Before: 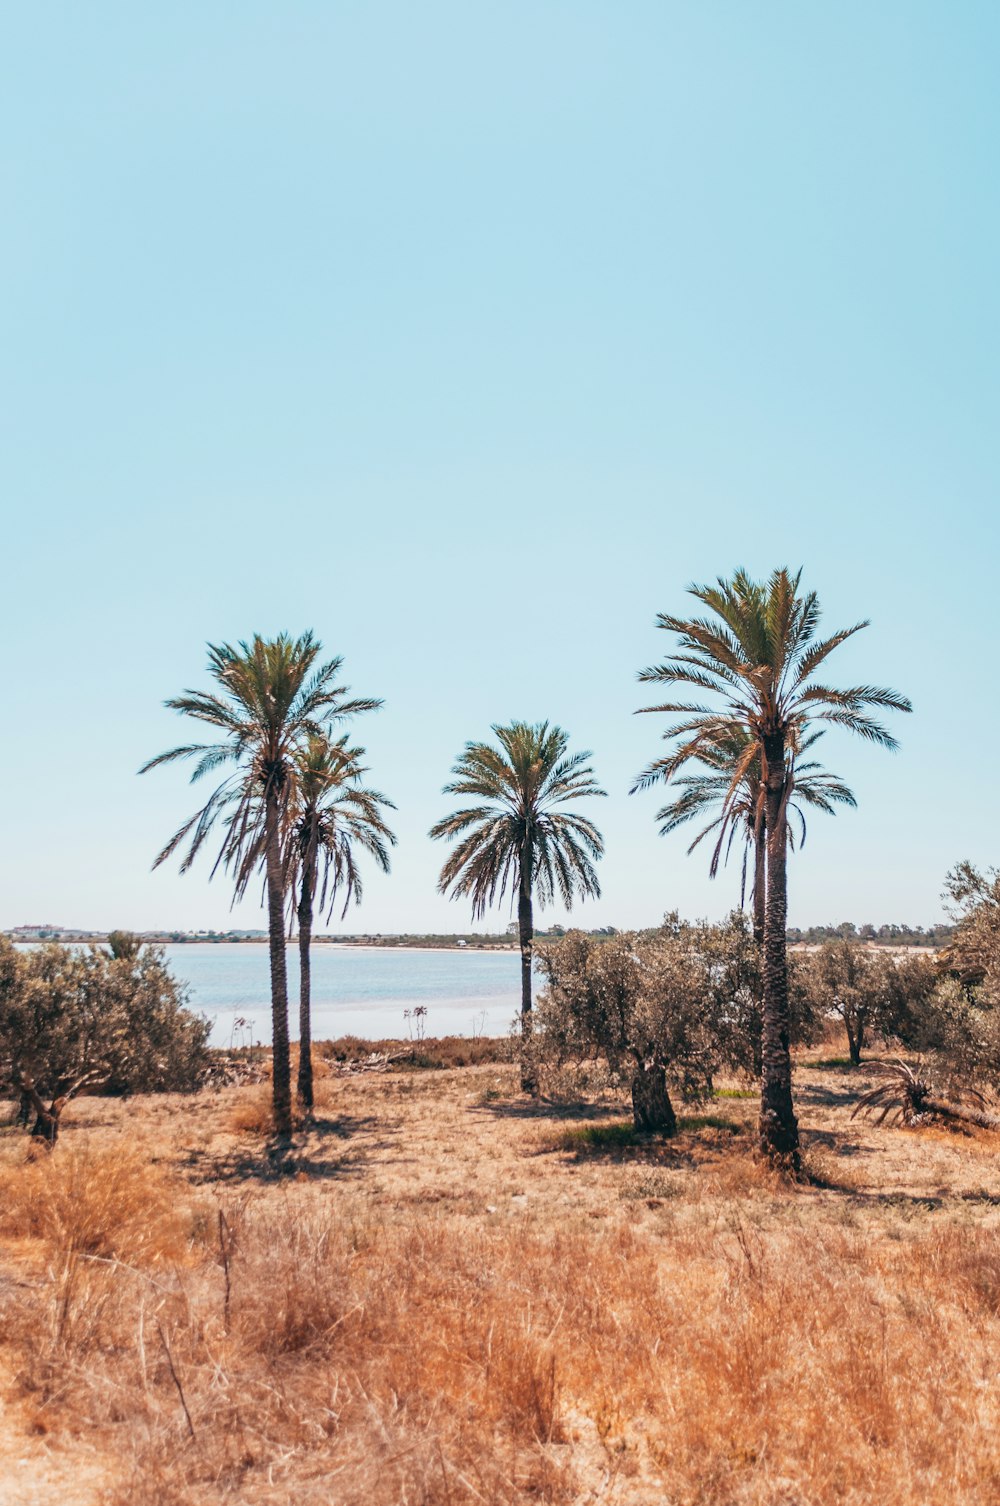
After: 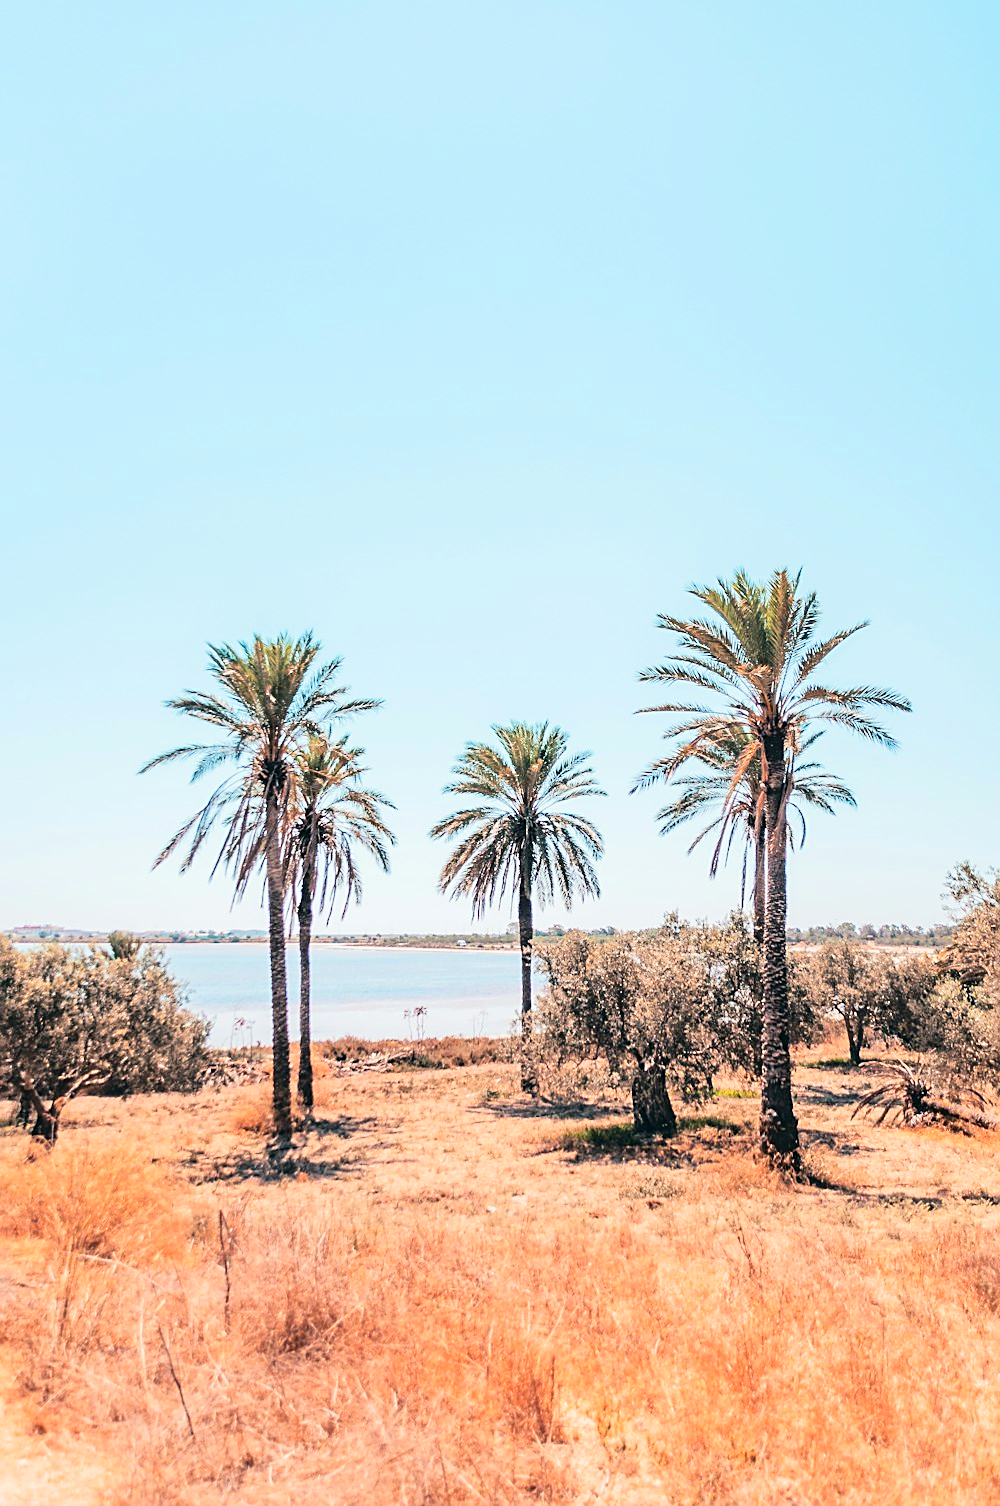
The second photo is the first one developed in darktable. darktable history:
sharpen: on, module defaults
tone equalizer: -7 EV 0.145 EV, -6 EV 0.598 EV, -5 EV 1.15 EV, -4 EV 1.31 EV, -3 EV 1.16 EV, -2 EV 0.6 EV, -1 EV 0.155 EV, edges refinement/feathering 500, mask exposure compensation -1.57 EV, preserve details no
